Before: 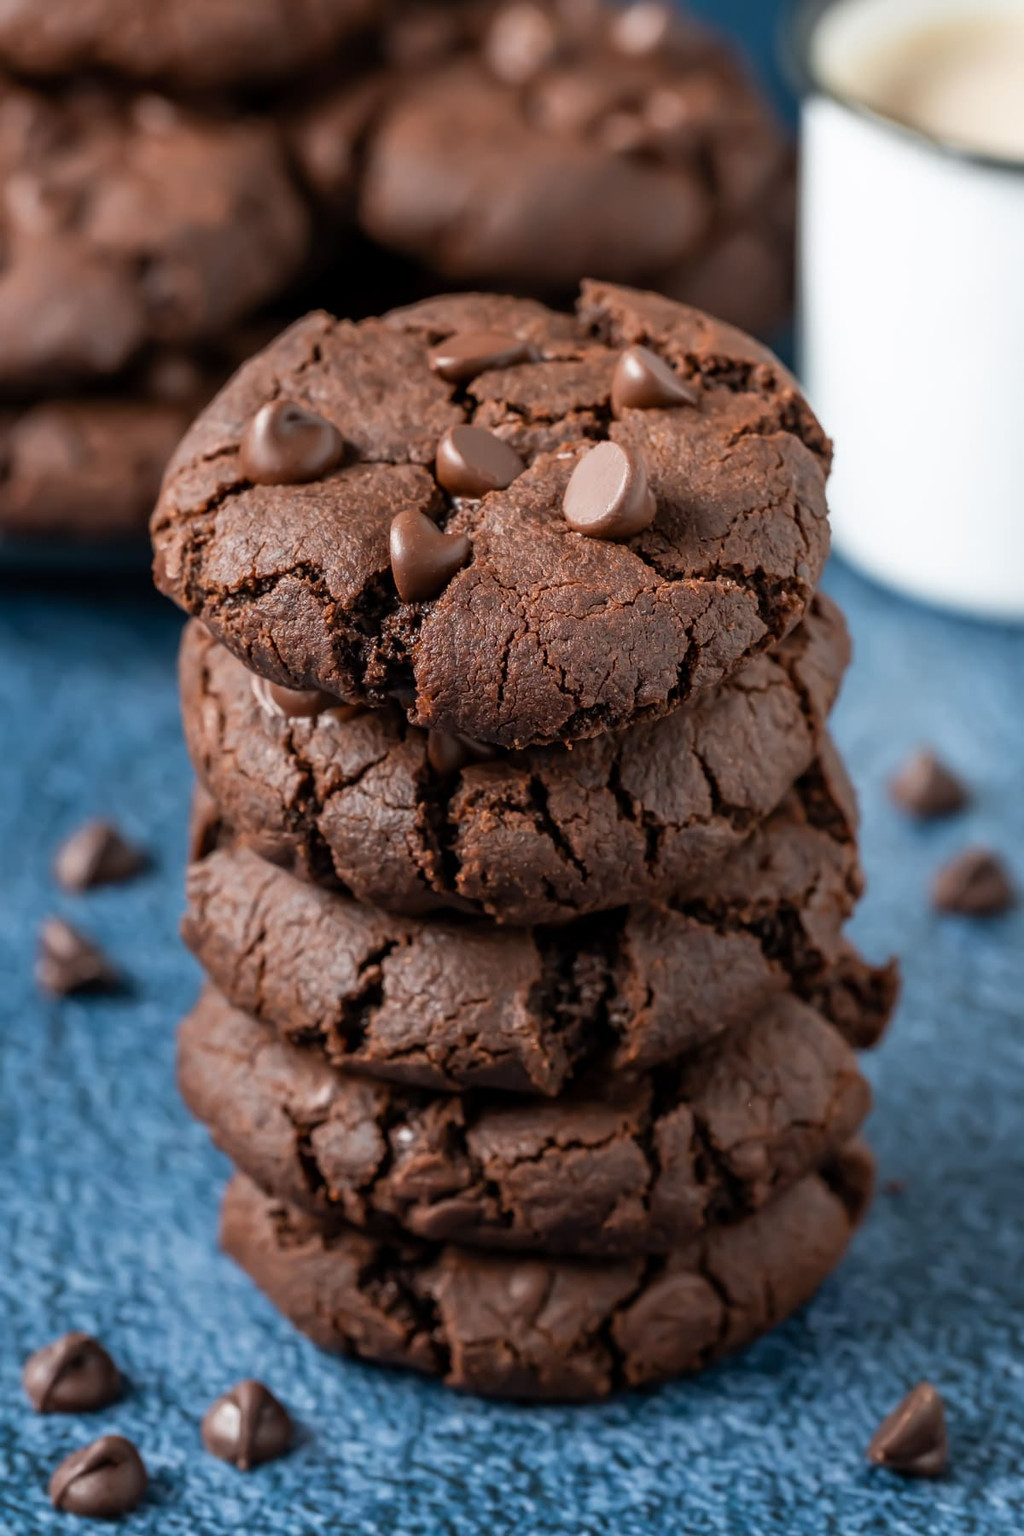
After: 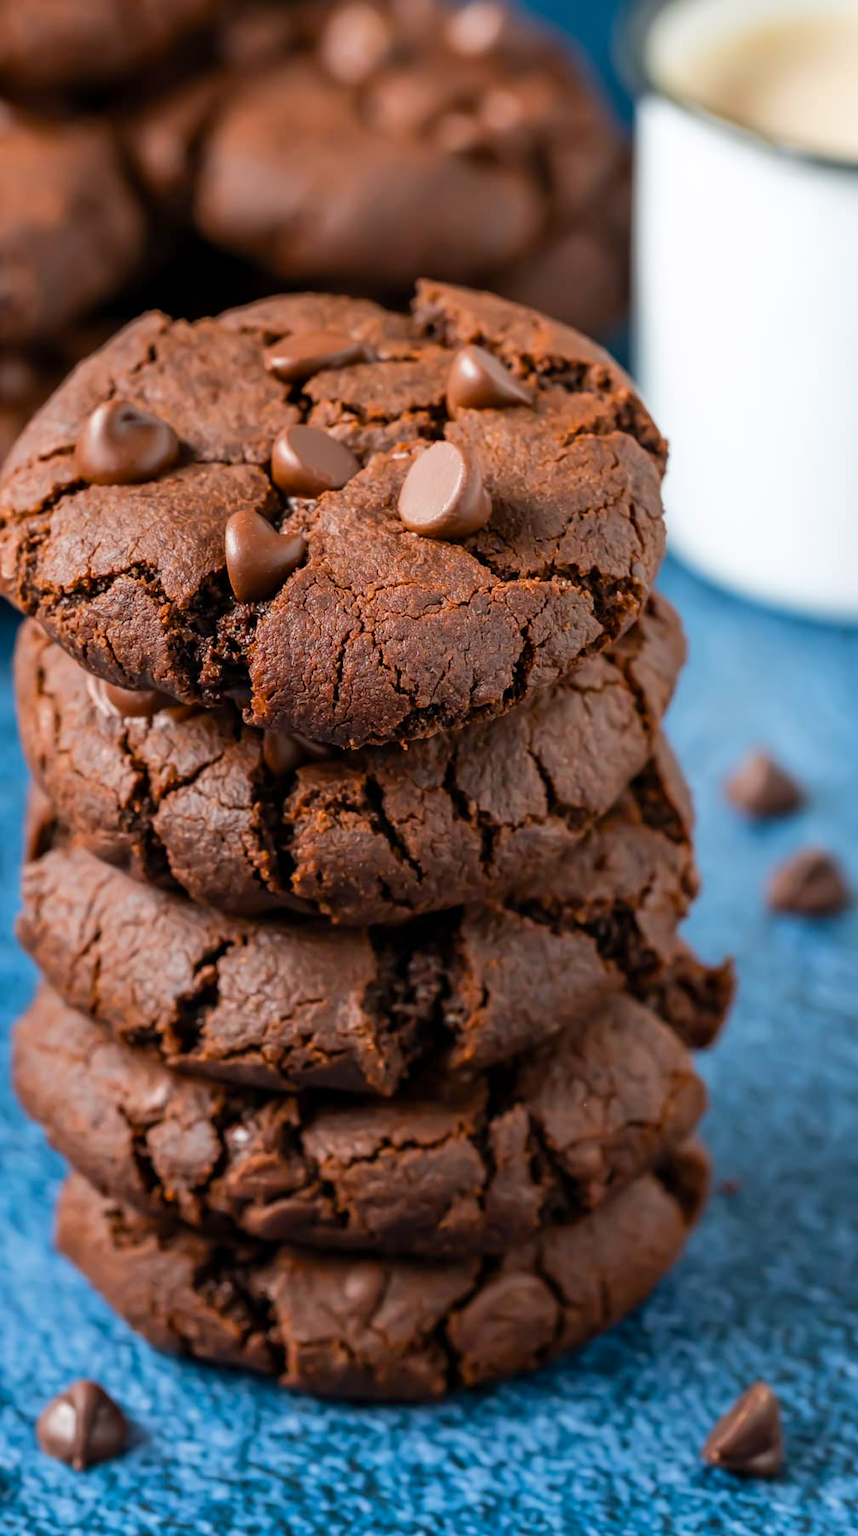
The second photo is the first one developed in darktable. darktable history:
color balance rgb: perceptual saturation grading › global saturation 25%, perceptual brilliance grading › mid-tones 10%, perceptual brilliance grading › shadows 15%, global vibrance 20%
crop: left 16.145%
